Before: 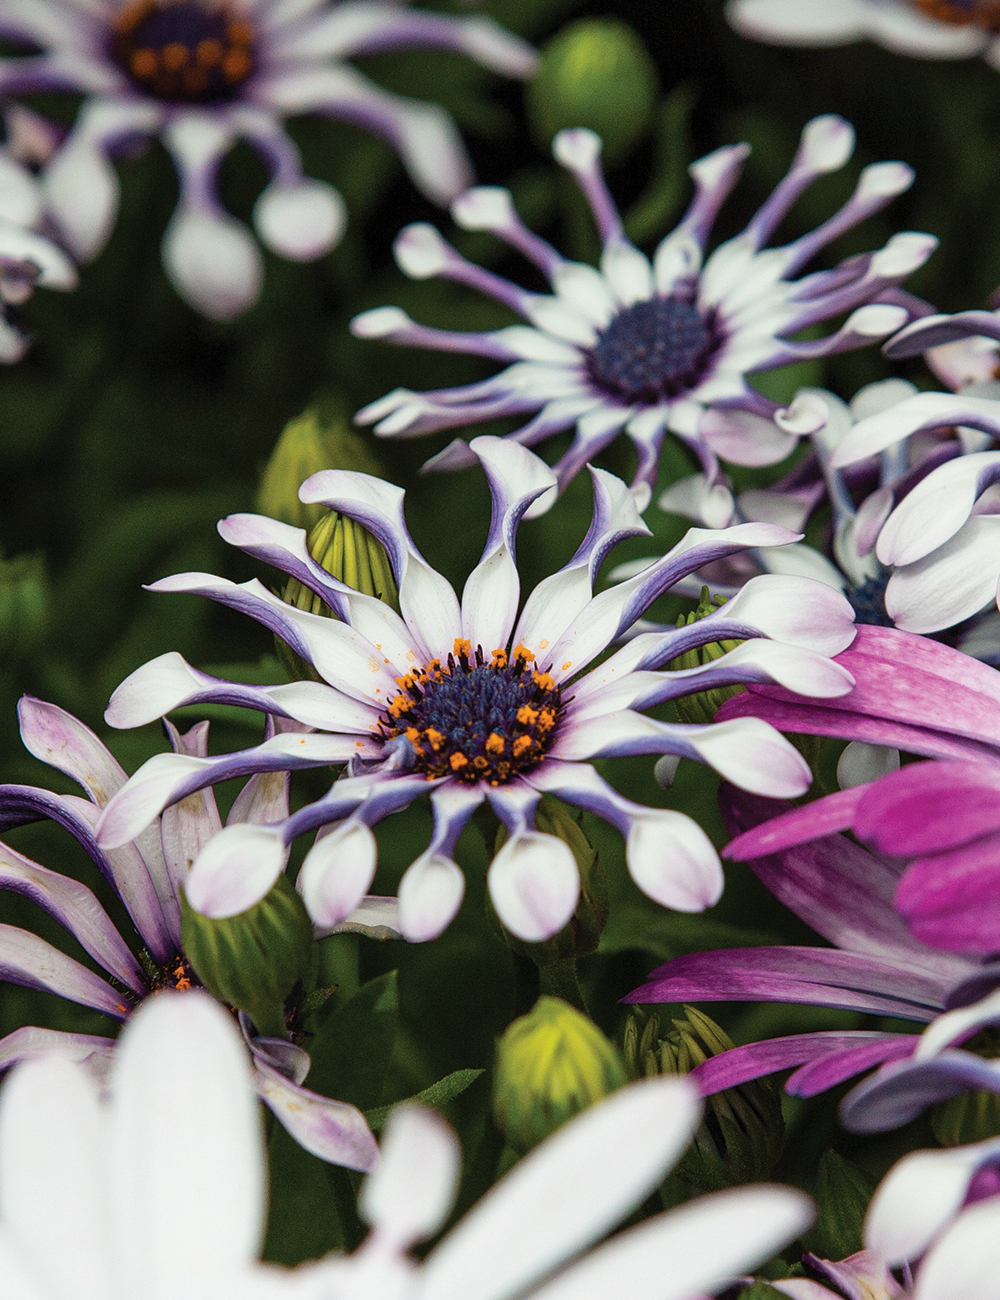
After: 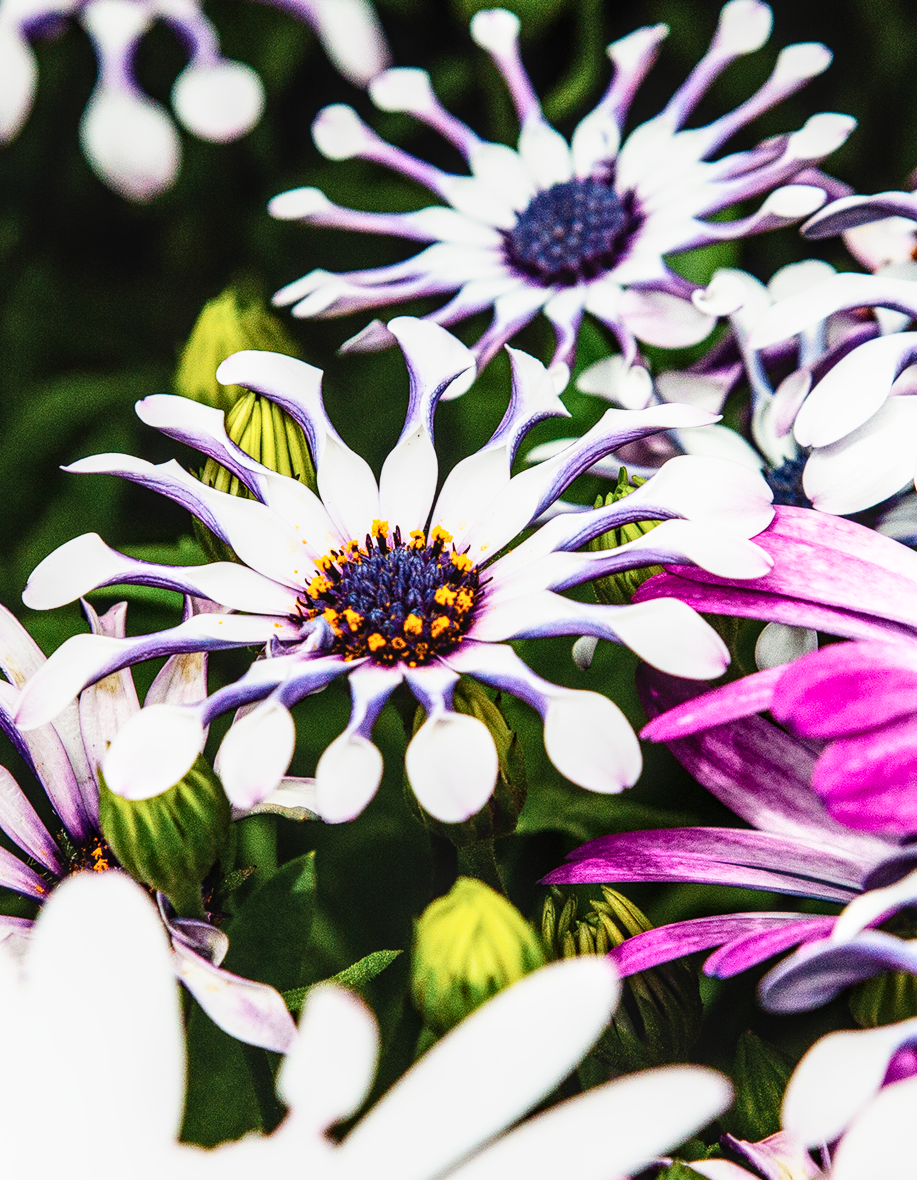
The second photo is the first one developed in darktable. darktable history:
contrast brightness saturation: contrast 0.14
base curve: curves: ch0 [(0, 0) (0.007, 0.004) (0.027, 0.03) (0.046, 0.07) (0.207, 0.54) (0.442, 0.872) (0.673, 0.972) (1, 1)], preserve colors none
local contrast: detail 130%
crop and rotate: left 8.262%, top 9.226%
